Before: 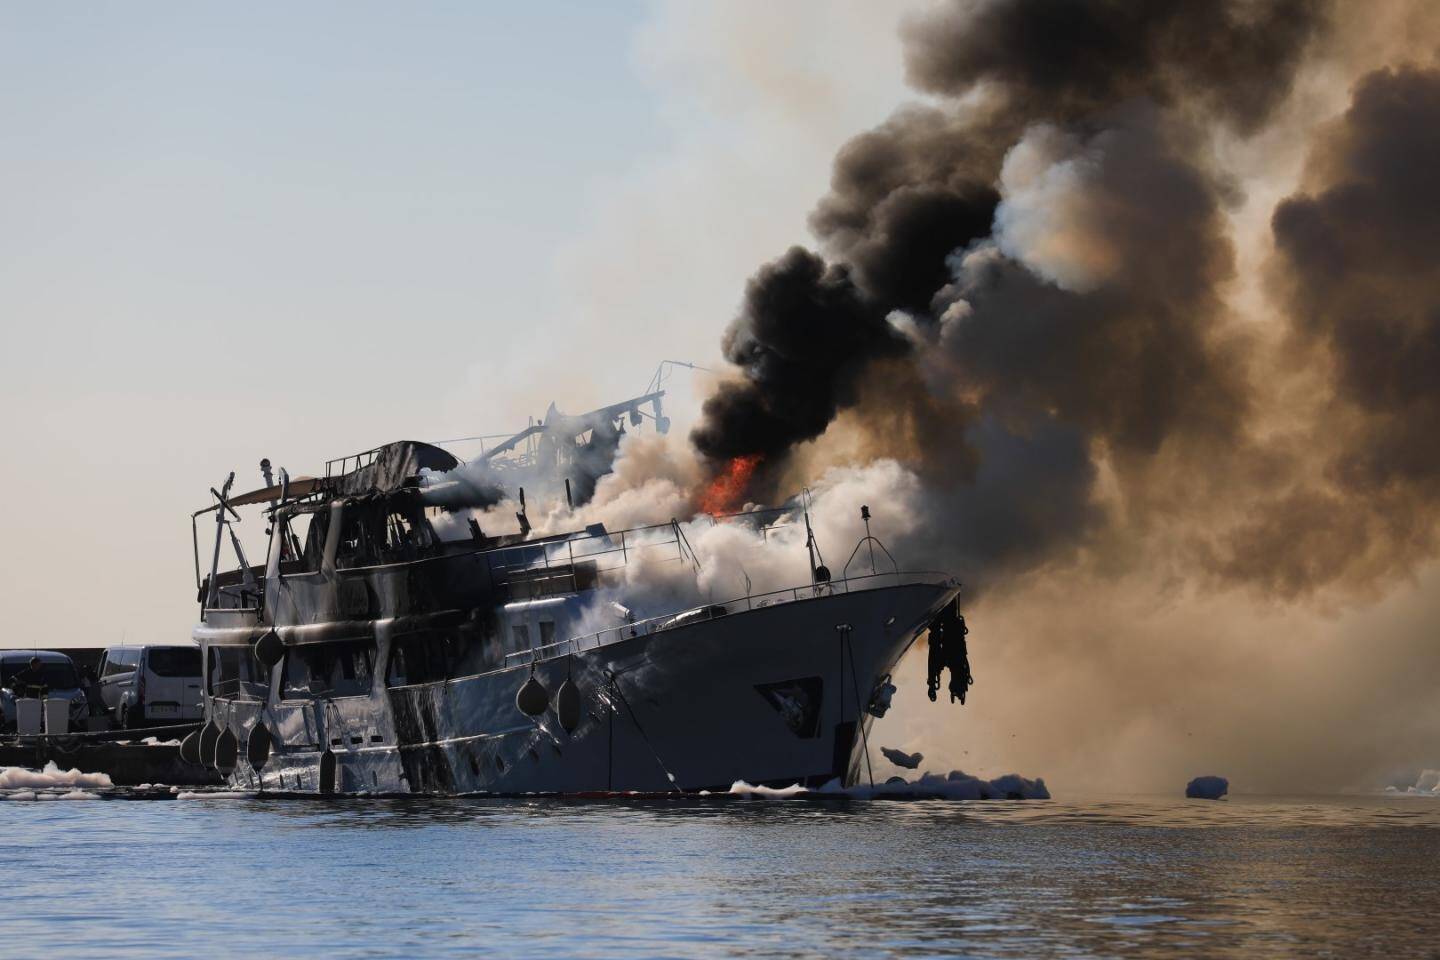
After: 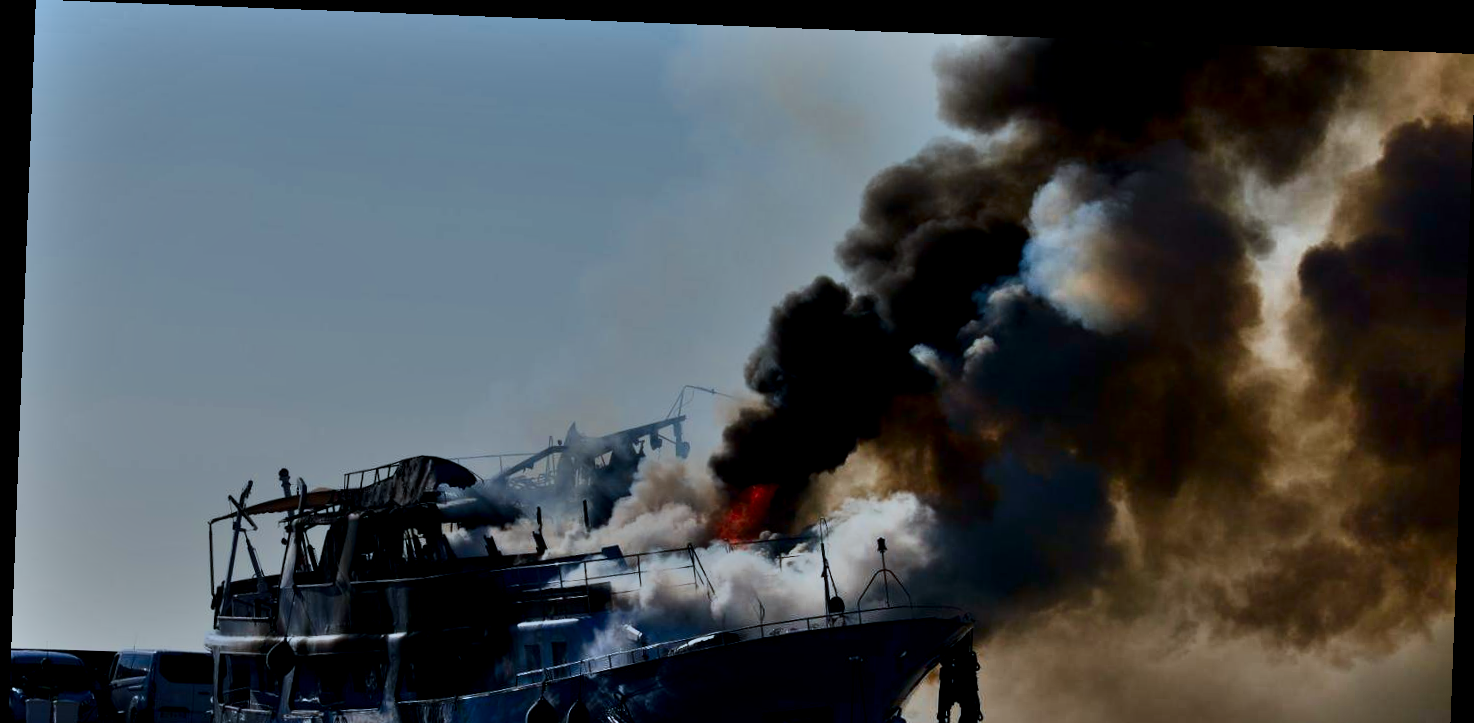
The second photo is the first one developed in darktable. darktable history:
local contrast: highlights 100%, shadows 100%, detail 120%, midtone range 0.2
filmic rgb: black relative exposure -8.79 EV, white relative exposure 4.98 EV, threshold 3 EV, target black luminance 0%, hardness 3.77, latitude 66.33%, contrast 0.822, shadows ↔ highlights balance 20%, color science v5 (2021), contrast in shadows safe, contrast in highlights safe, enable highlight reconstruction true
rotate and perspective: rotation 2.17°, automatic cropping off
exposure: black level correction 0, exposure -0.721 EV, compensate highlight preservation false
shadows and highlights: soften with gaussian
crop: bottom 28.576%
contrast brightness saturation: contrast 0.24, brightness -0.24, saturation 0.14
color calibration: illuminant F (fluorescent), F source F9 (Cool White Deluxe 4150 K) – high CRI, x 0.374, y 0.373, temperature 4158.34 K
